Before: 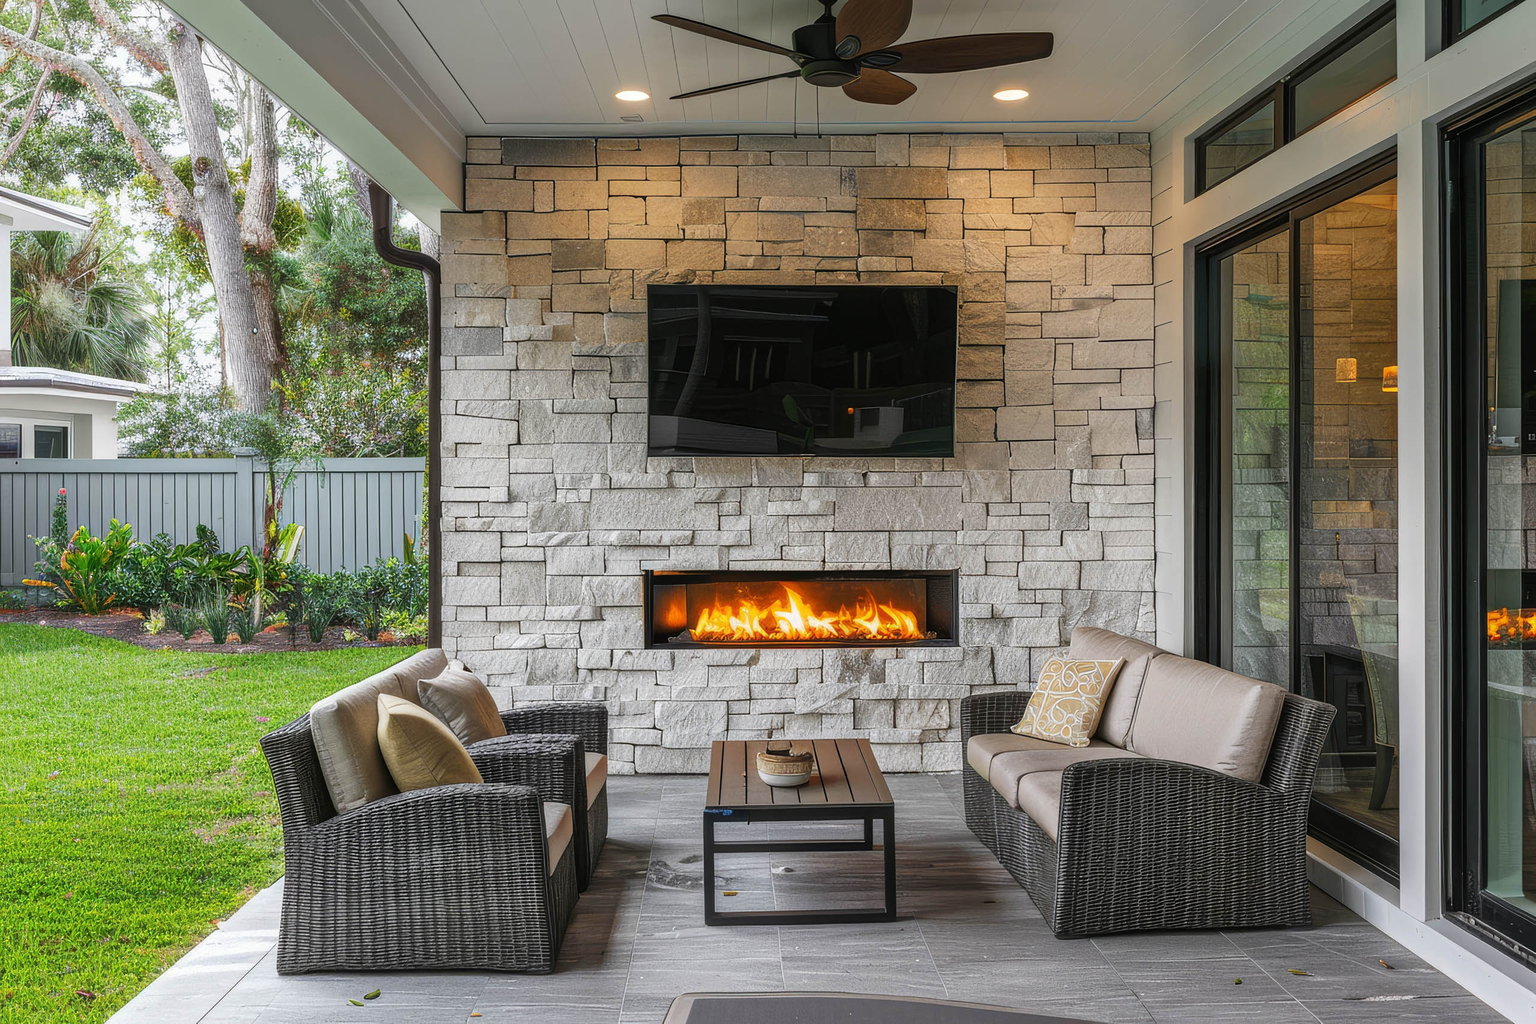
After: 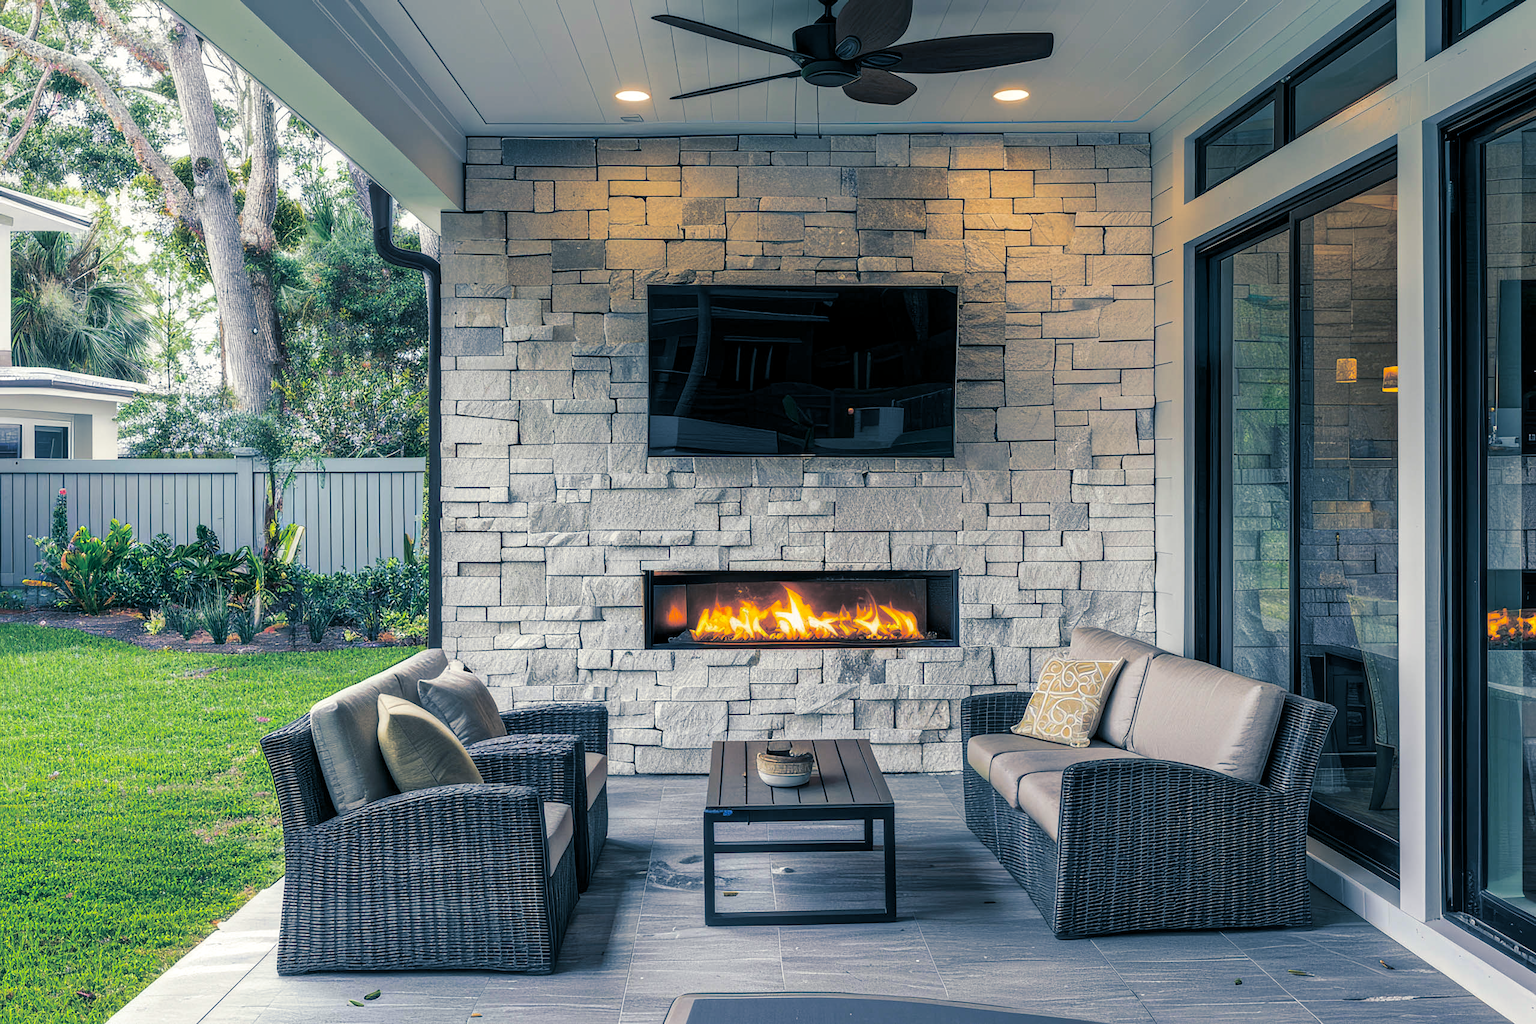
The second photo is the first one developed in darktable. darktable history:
color balance rgb: shadows lift › luminance -28.76%, shadows lift › chroma 15%, shadows lift › hue 270°, power › chroma 1%, power › hue 255°, highlights gain › luminance 7.14%, highlights gain › chroma 2%, highlights gain › hue 90°, global offset › luminance -0.29%, global offset › hue 260°, perceptual saturation grading › global saturation 20%, perceptual saturation grading › highlights -13.92%, perceptual saturation grading › shadows 50%
split-toning: shadows › hue 205.2°, shadows › saturation 0.43, highlights › hue 54°, highlights › saturation 0.54
